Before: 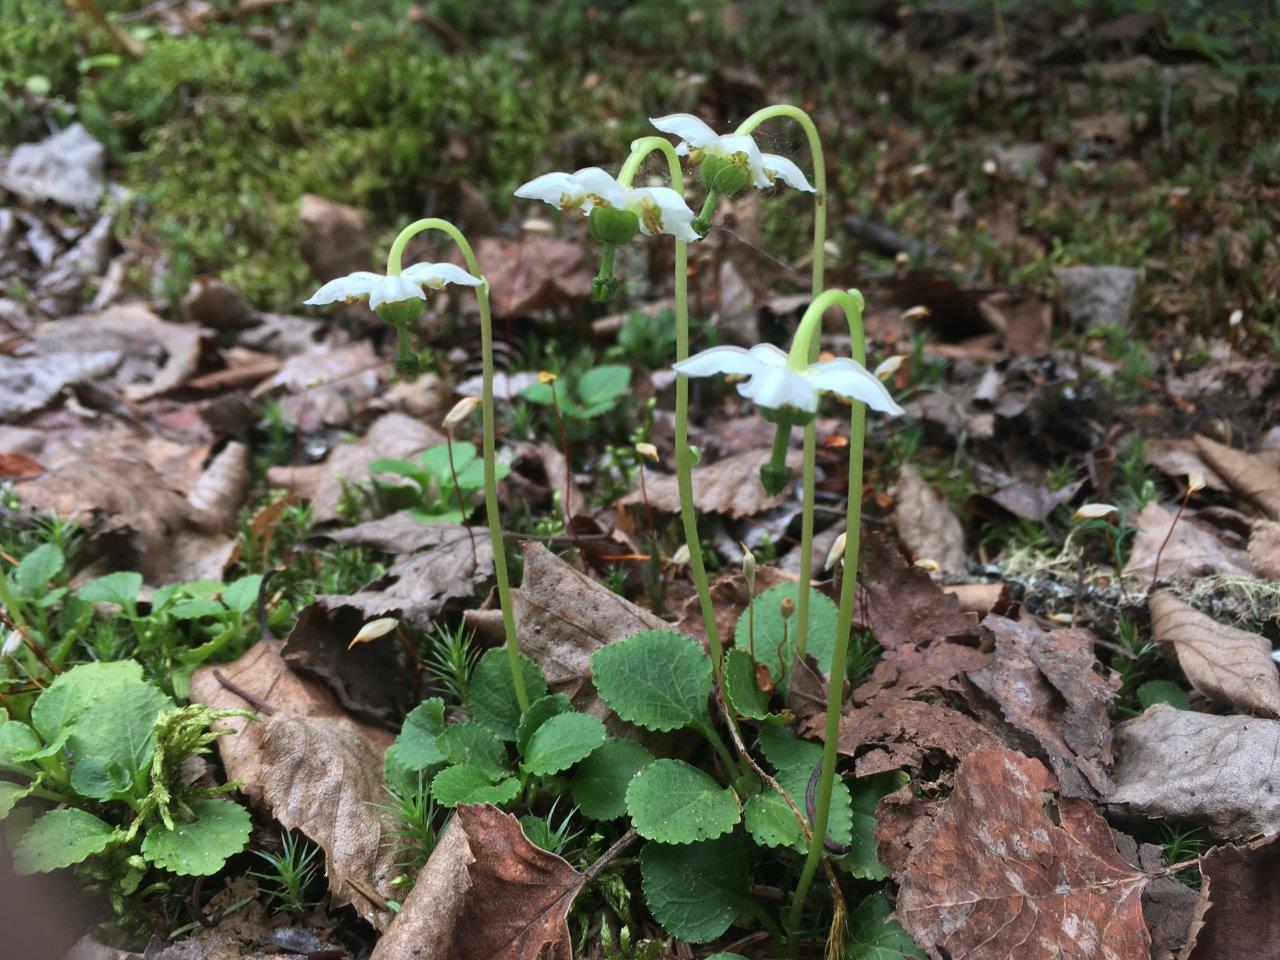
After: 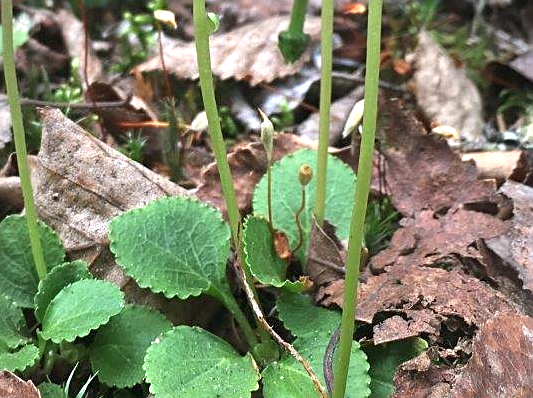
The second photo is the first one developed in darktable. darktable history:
exposure: black level correction 0, exposure 1.001 EV, compensate highlight preservation false
vignetting: fall-off radius 94.35%
crop: left 37.693%, top 45.112%, right 20.604%, bottom 13.416%
sharpen: on, module defaults
